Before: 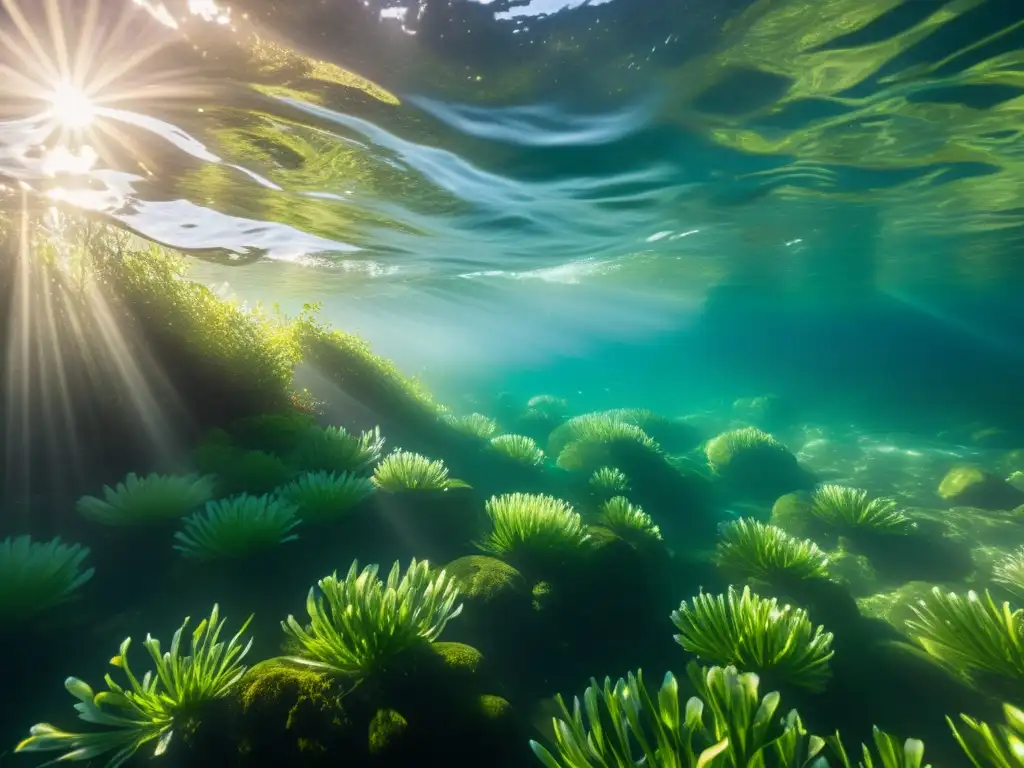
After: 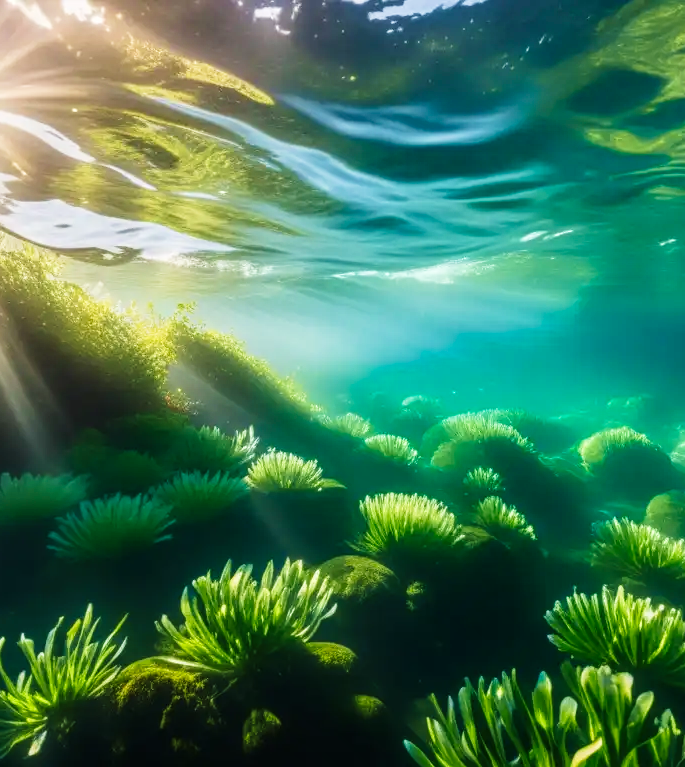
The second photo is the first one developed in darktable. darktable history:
tone curve: curves: ch0 [(0, 0.011) (0.139, 0.106) (0.295, 0.271) (0.499, 0.523) (0.739, 0.782) (0.857, 0.879) (1, 0.967)]; ch1 [(0, 0) (0.272, 0.249) (0.388, 0.385) (0.469, 0.456) (0.495, 0.497) (0.524, 0.518) (0.602, 0.623) (0.725, 0.779) (1, 1)]; ch2 [(0, 0) (0.125, 0.089) (0.353, 0.329) (0.443, 0.408) (0.502, 0.499) (0.548, 0.549) (0.608, 0.635) (1, 1)], preserve colors none
sharpen: radius 2.91, amount 0.884, threshold 47.383
local contrast: on, module defaults
velvia: strength 27.3%
crop and rotate: left 12.325%, right 20.728%
